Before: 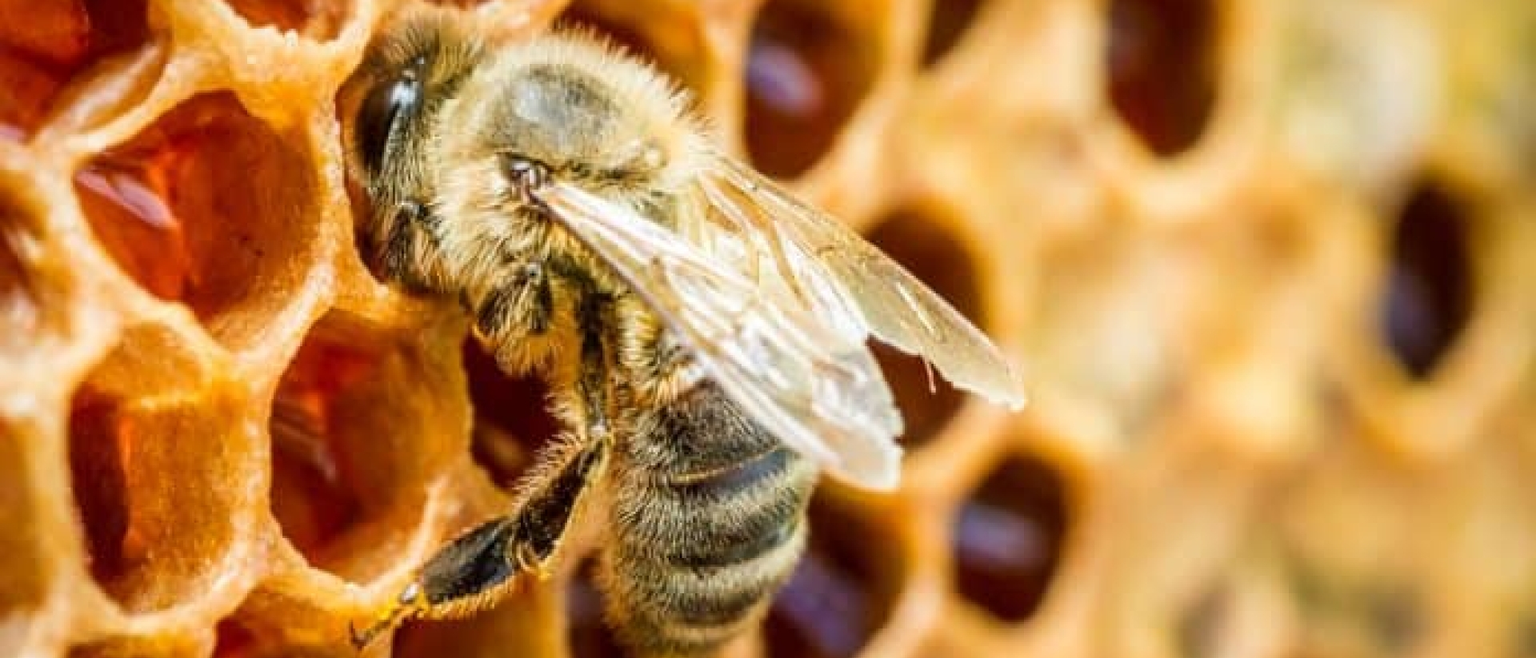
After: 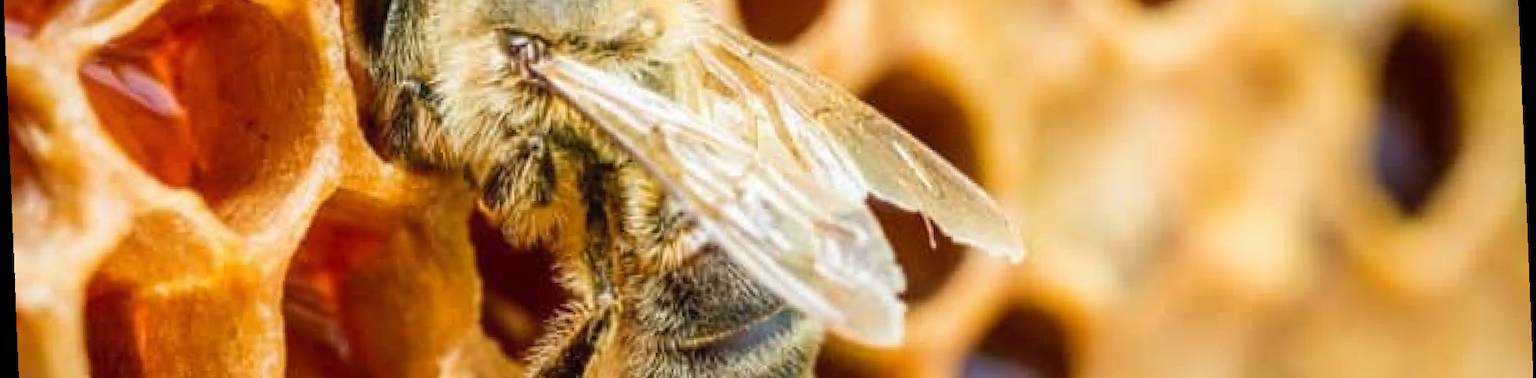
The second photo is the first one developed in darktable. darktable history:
crop and rotate: top 23.043%, bottom 23.437%
contrast equalizer: y [[0.5, 0.5, 0.468, 0.5, 0.5, 0.5], [0.5 ×6], [0.5 ×6], [0 ×6], [0 ×6]]
rotate and perspective: rotation -2.29°, automatic cropping off
